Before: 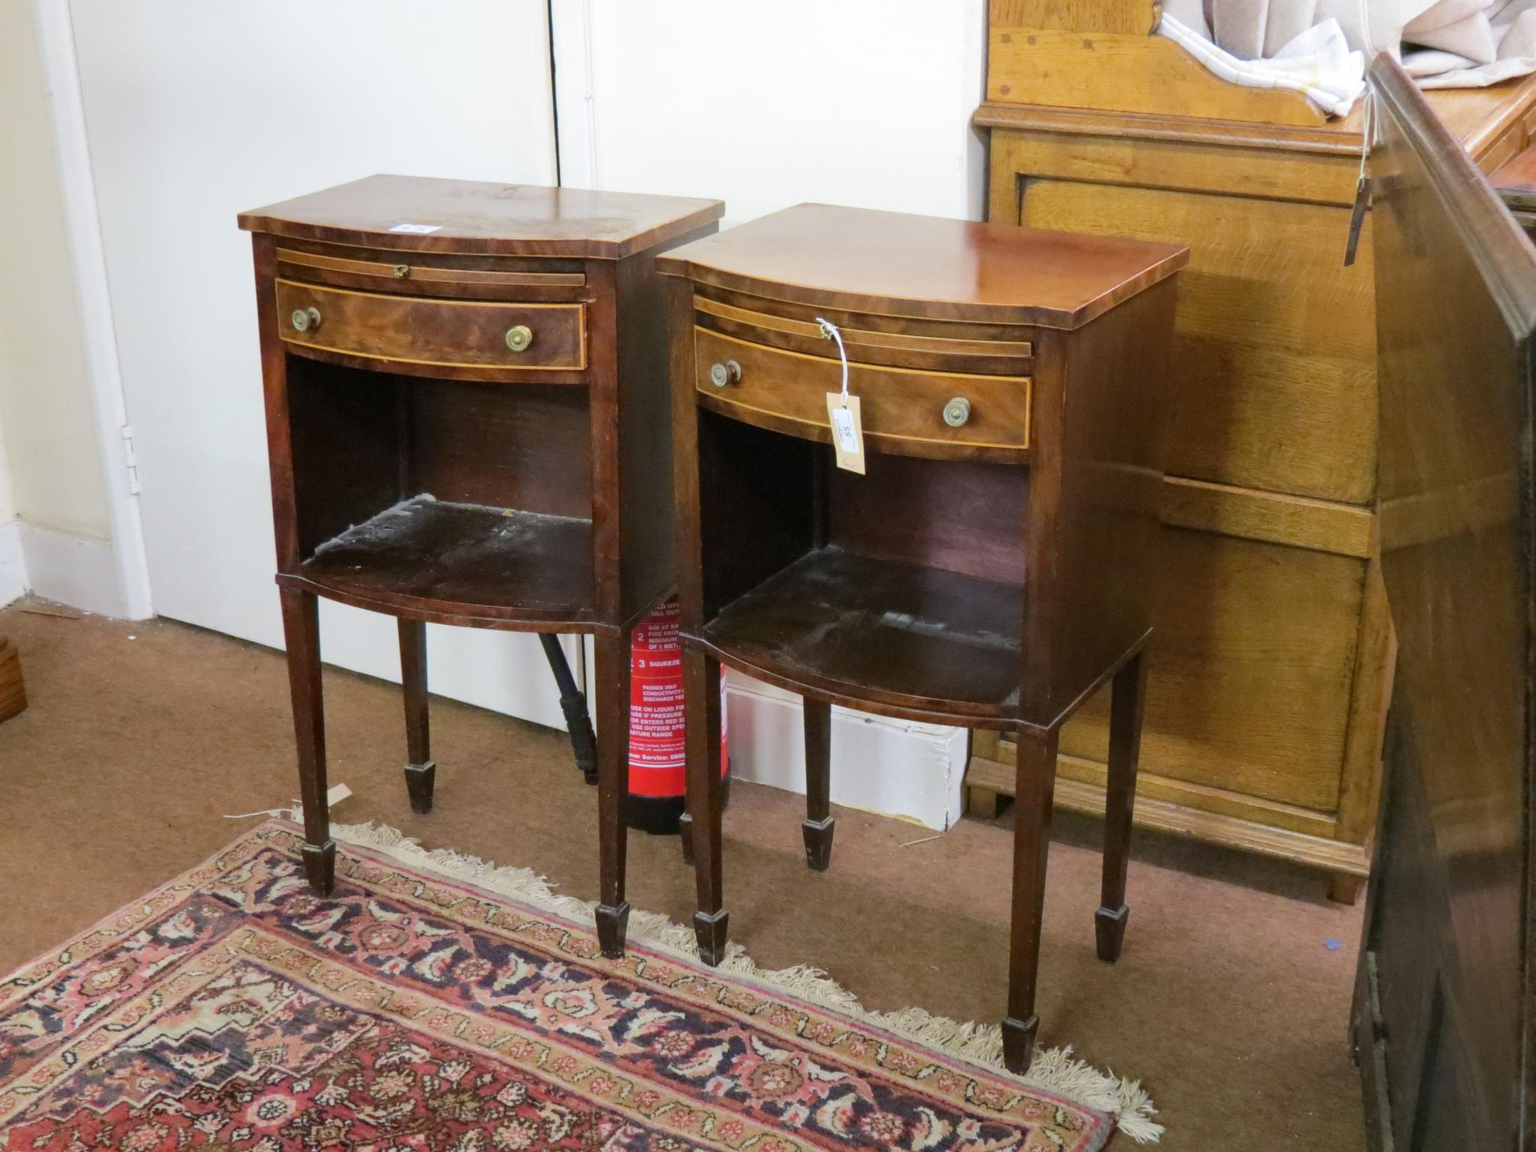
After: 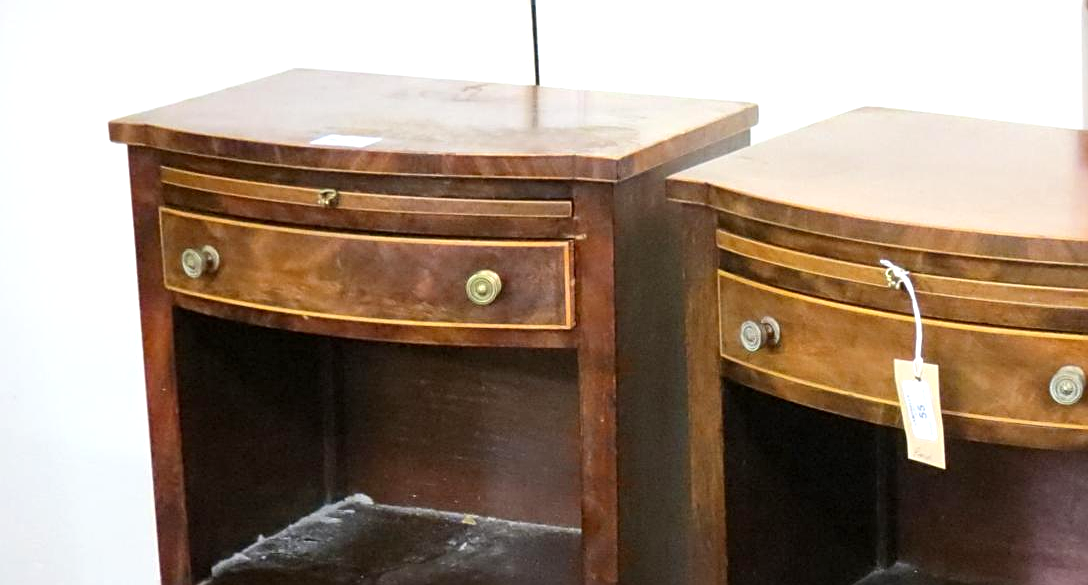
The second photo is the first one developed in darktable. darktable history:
color zones: curves: ch0 [(0, 0.5) (0.143, 0.5) (0.286, 0.5) (0.429, 0.5) (0.571, 0.5) (0.714, 0.476) (0.857, 0.5) (1, 0.5)]; ch2 [(0, 0.5) (0.143, 0.5) (0.286, 0.5) (0.429, 0.5) (0.571, 0.5) (0.714, 0.487) (0.857, 0.5) (1, 0.5)]
crop: left 10.189%, top 10.703%, right 36.353%, bottom 51.184%
exposure: black level correction 0.001, exposure 0.499 EV, compensate highlight preservation false
sharpen: on, module defaults
